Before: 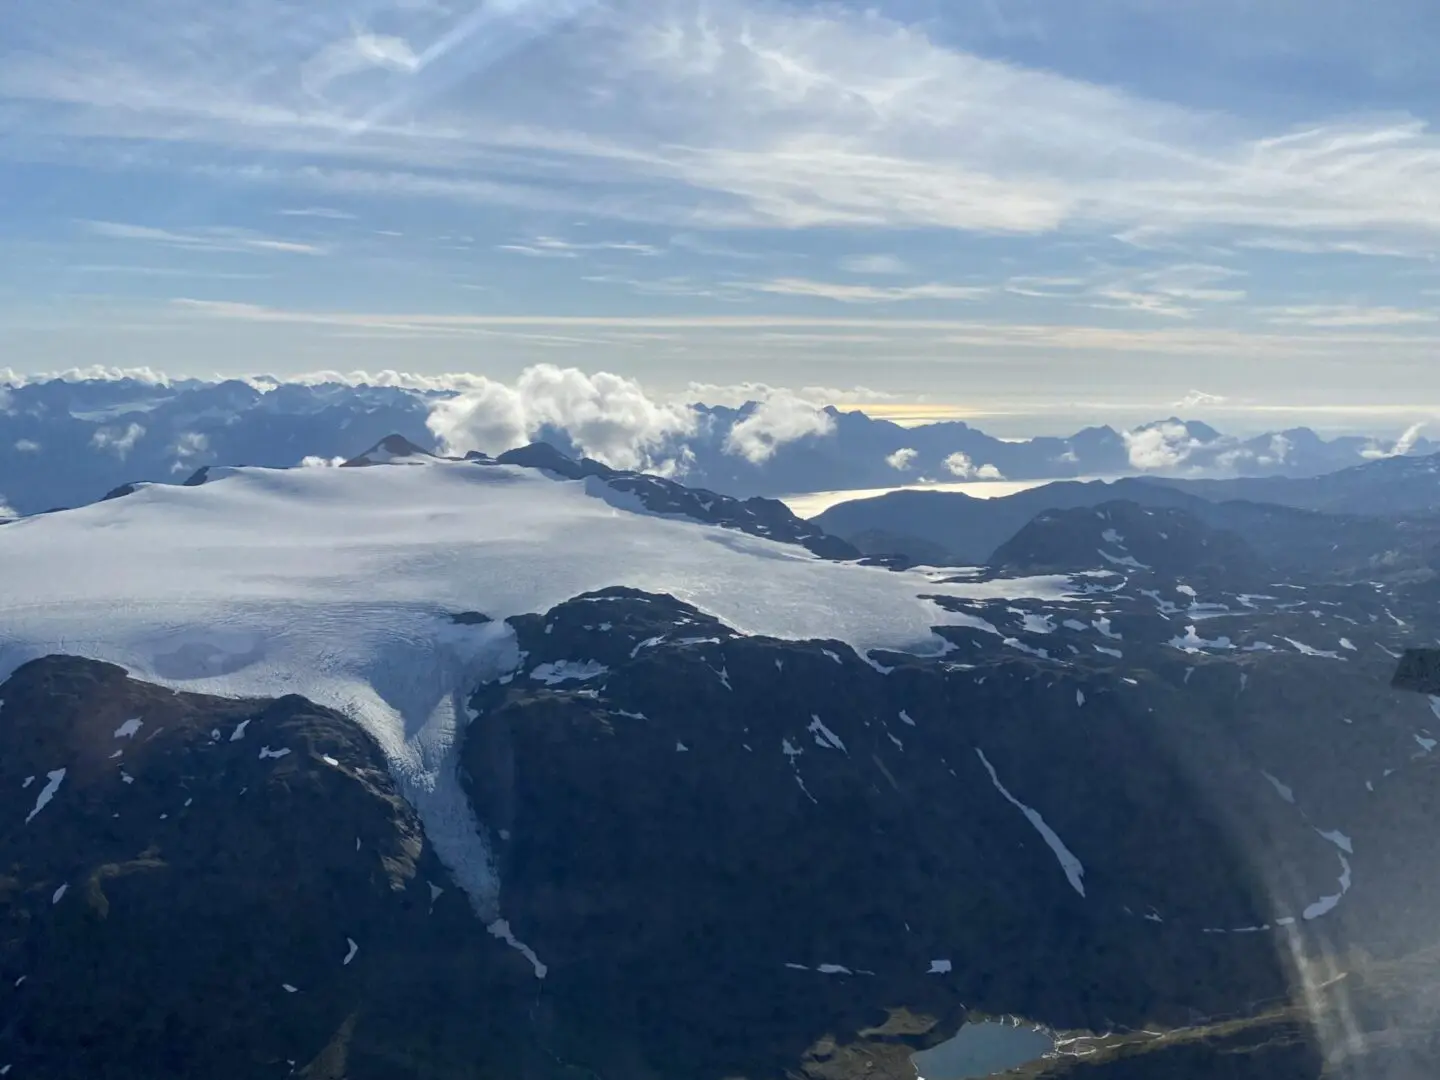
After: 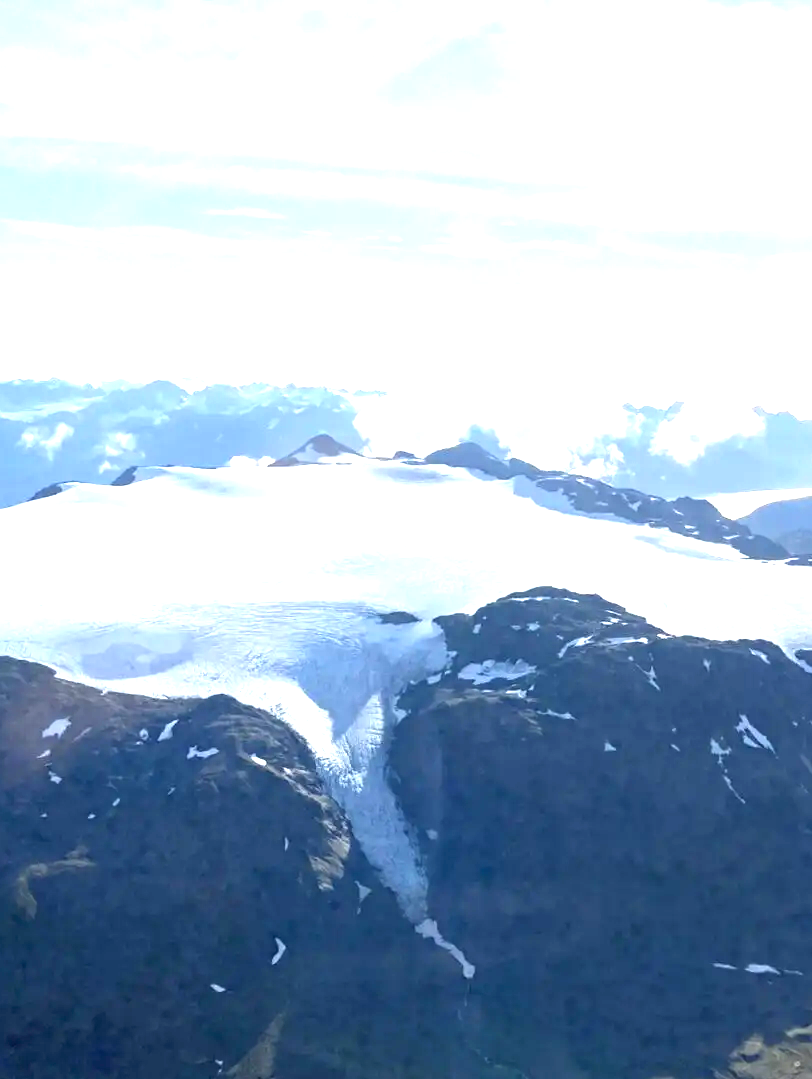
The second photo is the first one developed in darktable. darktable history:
exposure: black level correction 0, exposure 1.885 EV, compensate exposure bias true, compensate highlight preservation false
crop: left 5.013%, right 38.559%
